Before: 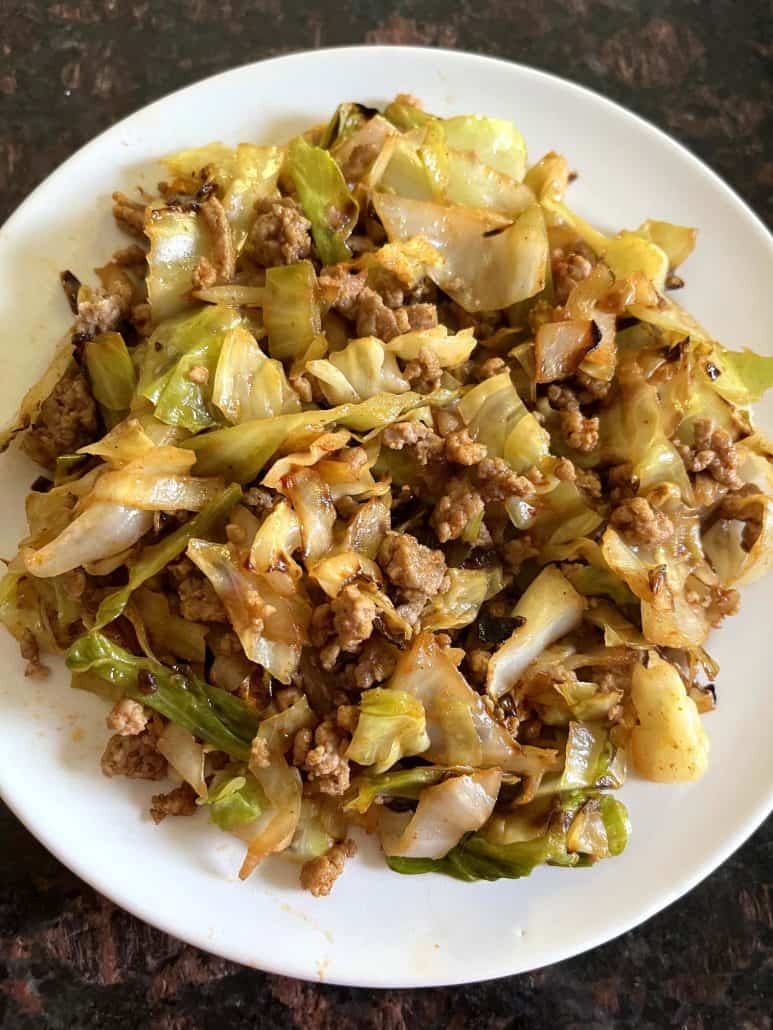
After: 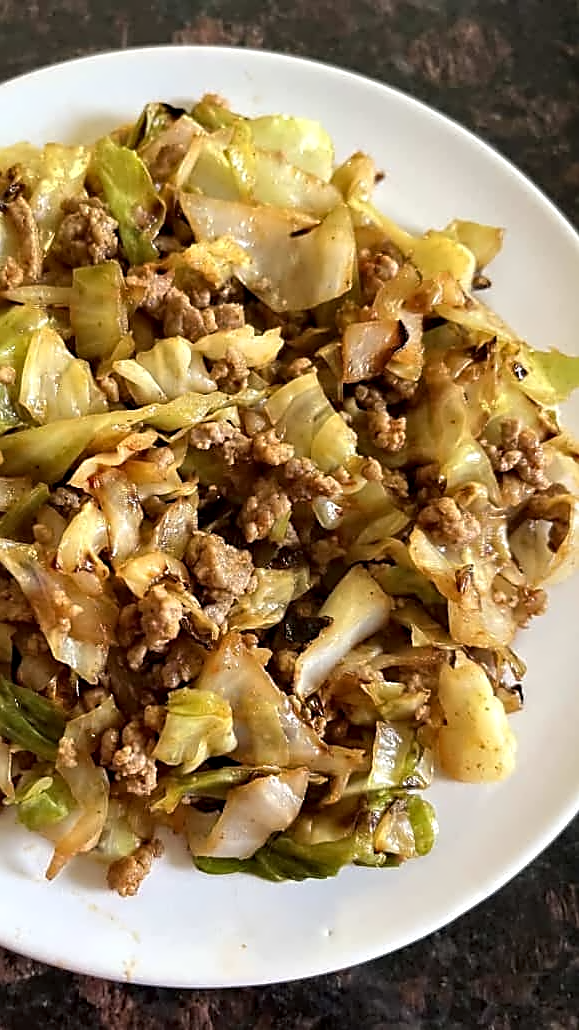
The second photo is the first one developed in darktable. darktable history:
local contrast: mode bilateral grid, contrast 20, coarseness 49, detail 120%, midtone range 0.2
crop and rotate: left 25.097%
sharpen: on, module defaults
exposure: compensate exposure bias true, compensate highlight preservation false
contrast equalizer: octaves 7, y [[0.5, 0.542, 0.583, 0.625, 0.667, 0.708], [0.5 ×6], [0.5 ×6], [0, 0.033, 0.067, 0.1, 0.133, 0.167], [0, 0.05, 0.1, 0.15, 0.2, 0.25]], mix 0.311
tone equalizer: edges refinement/feathering 500, mask exposure compensation -1.57 EV, preserve details no
